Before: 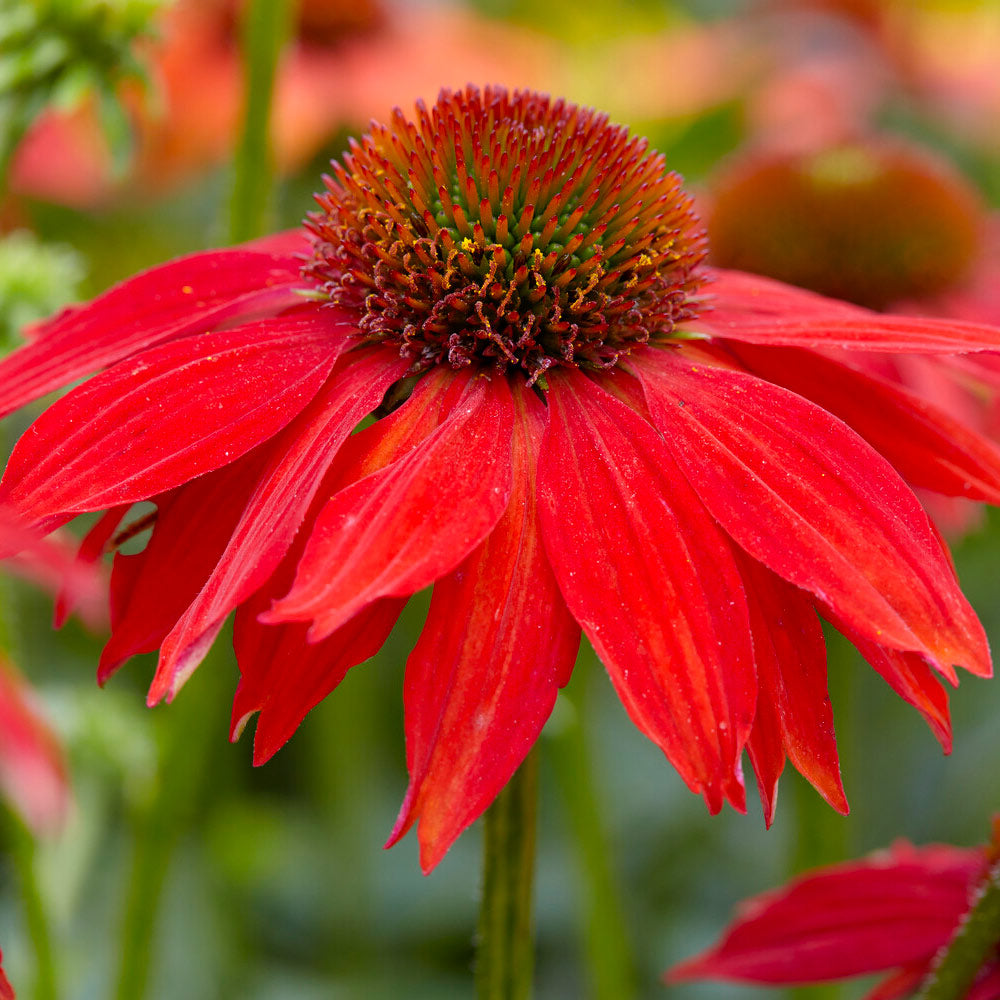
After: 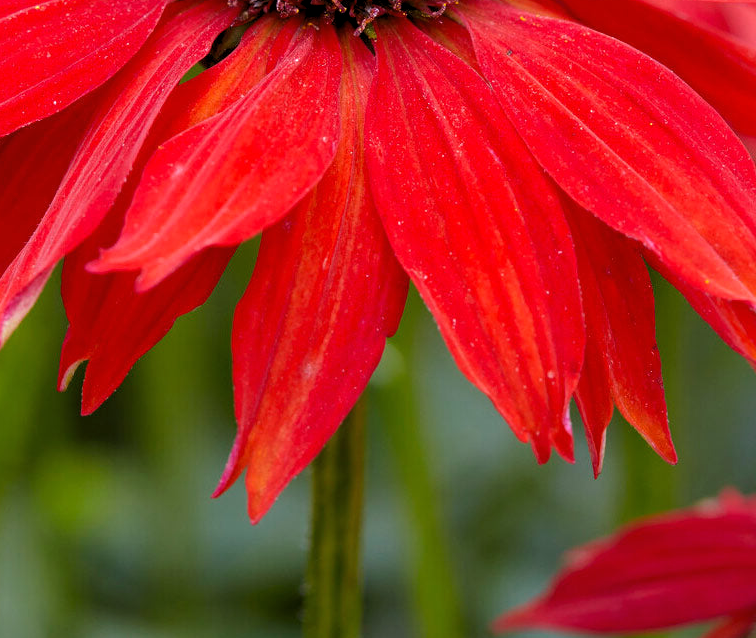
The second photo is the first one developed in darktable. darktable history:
crop and rotate: left 17.299%, top 35.115%, right 7.015%, bottom 1.024%
levels: levels [0.031, 0.5, 0.969]
